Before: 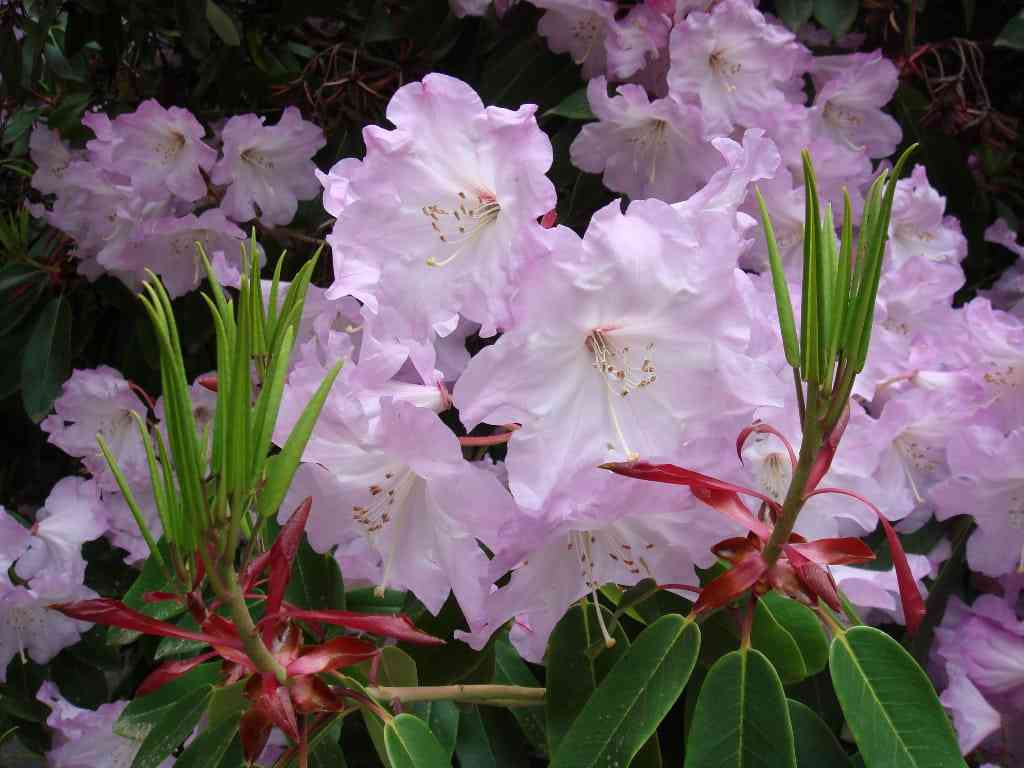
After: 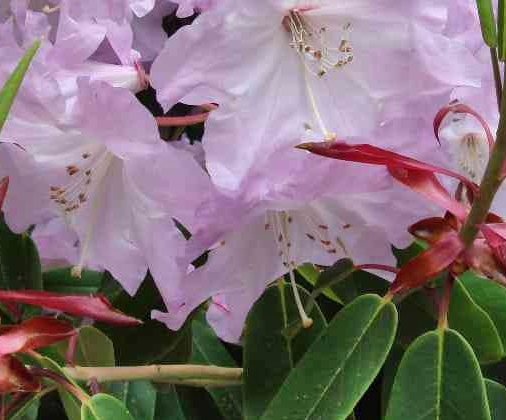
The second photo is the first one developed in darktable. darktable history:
crop: left 29.672%, top 41.786%, right 20.851%, bottom 3.487%
shadows and highlights: shadows 60, soften with gaussian
